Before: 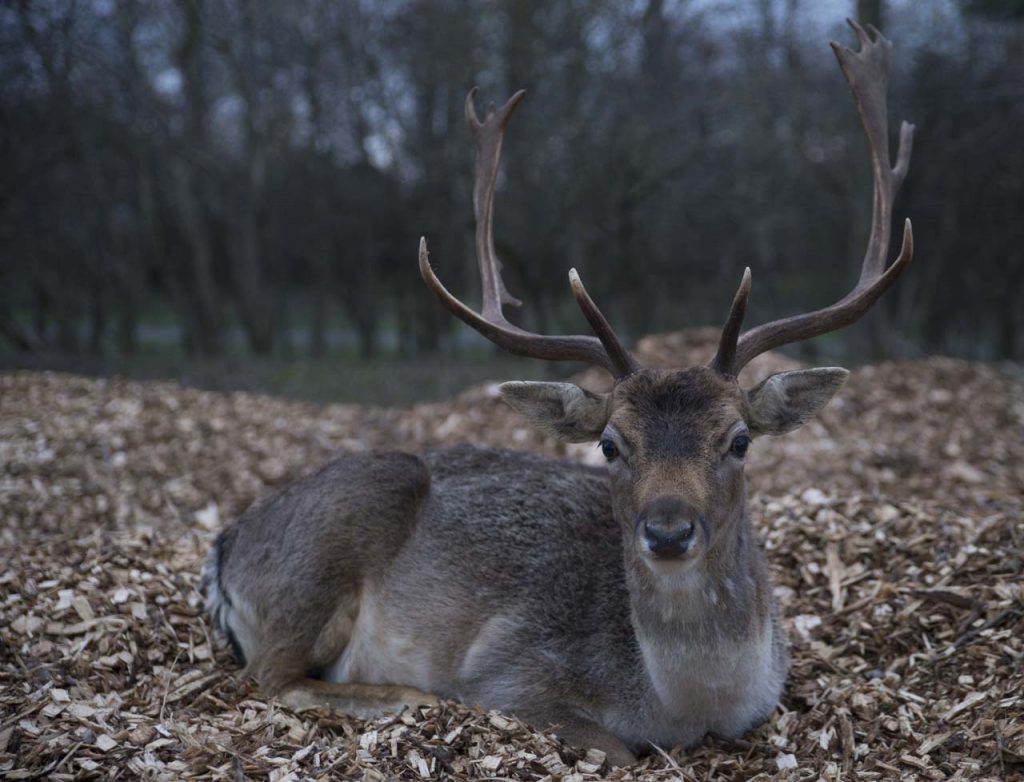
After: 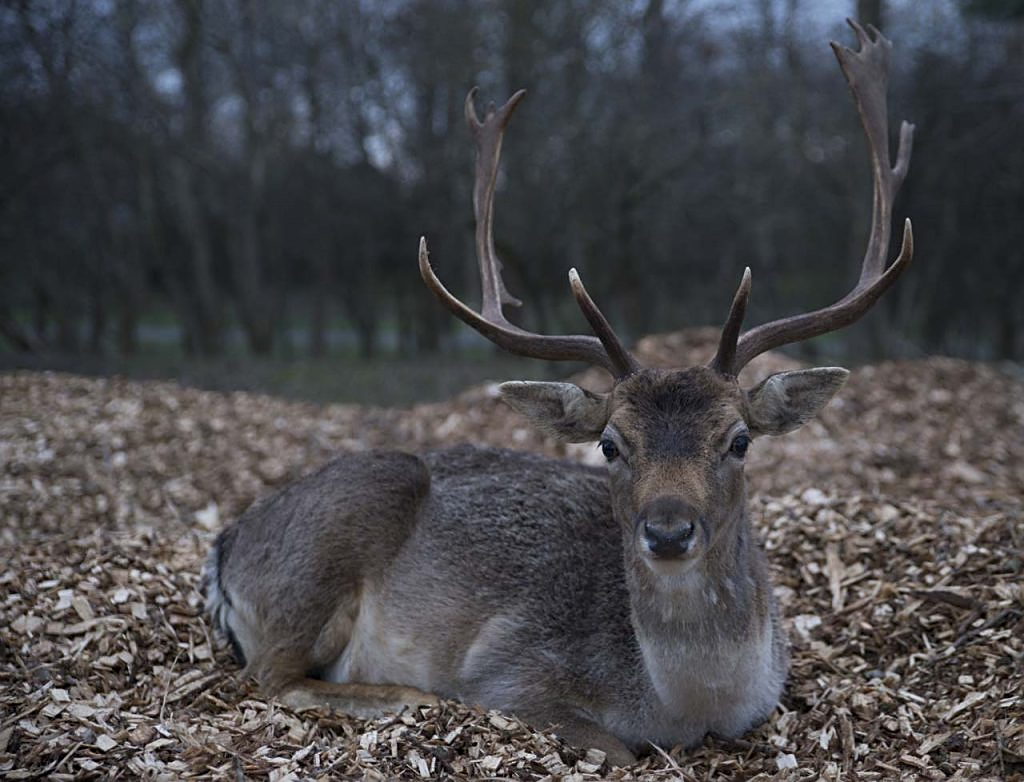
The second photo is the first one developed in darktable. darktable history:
color balance rgb: perceptual saturation grading › global saturation 0.899%
sharpen: on, module defaults
